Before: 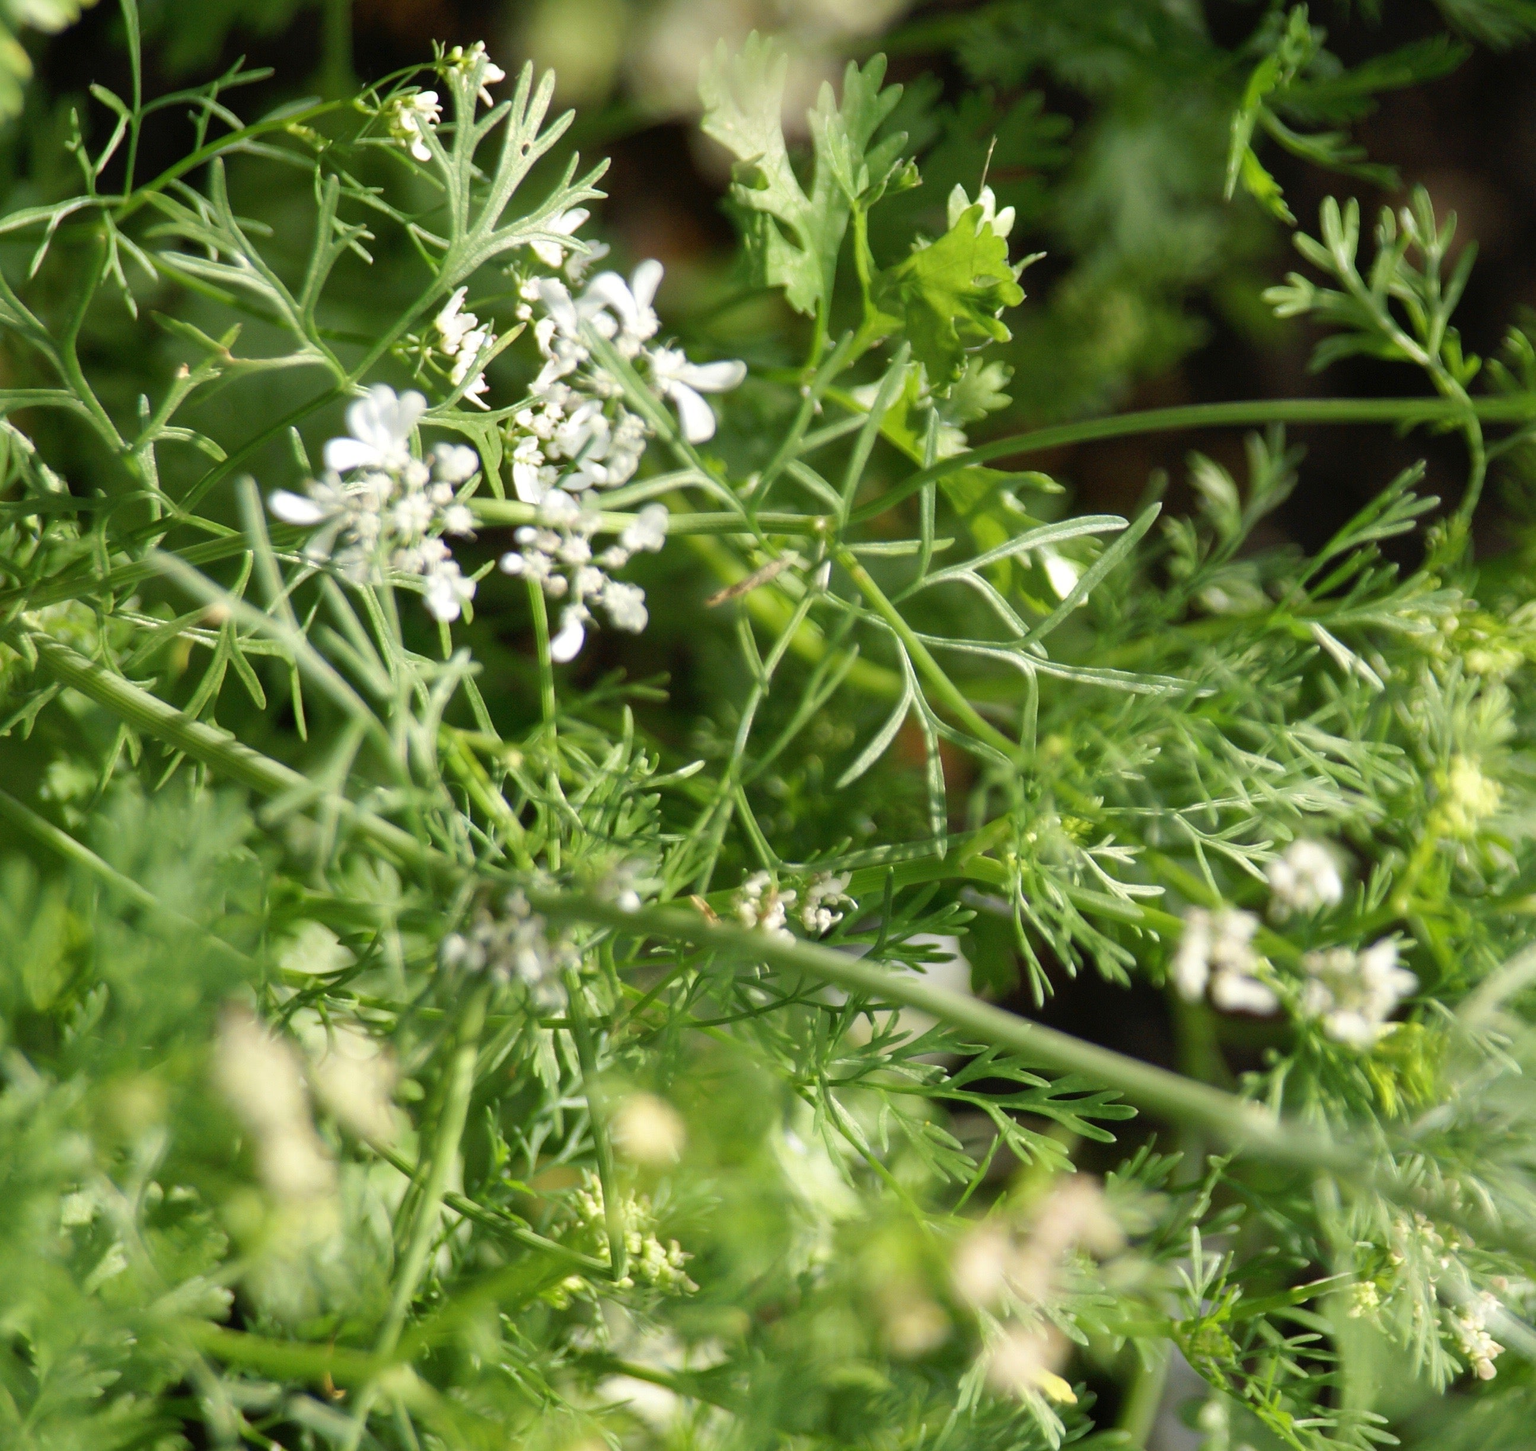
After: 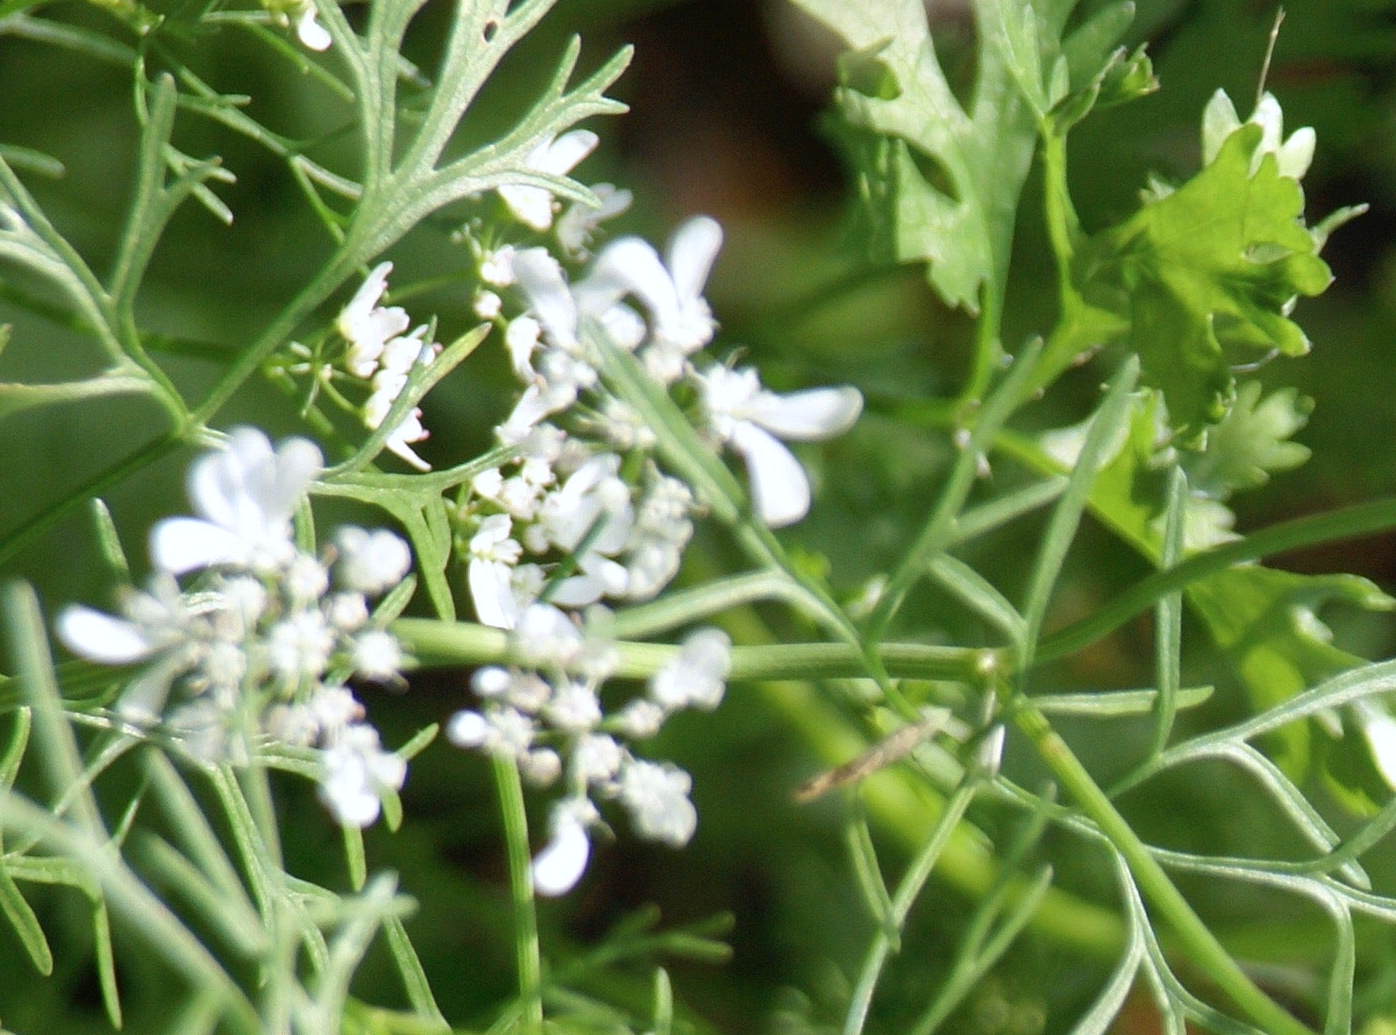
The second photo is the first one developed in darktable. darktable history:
crop: left 15.306%, top 9.065%, right 30.789%, bottom 48.638%
color calibration: illuminant as shot in camera, x 0.358, y 0.373, temperature 4628.91 K
